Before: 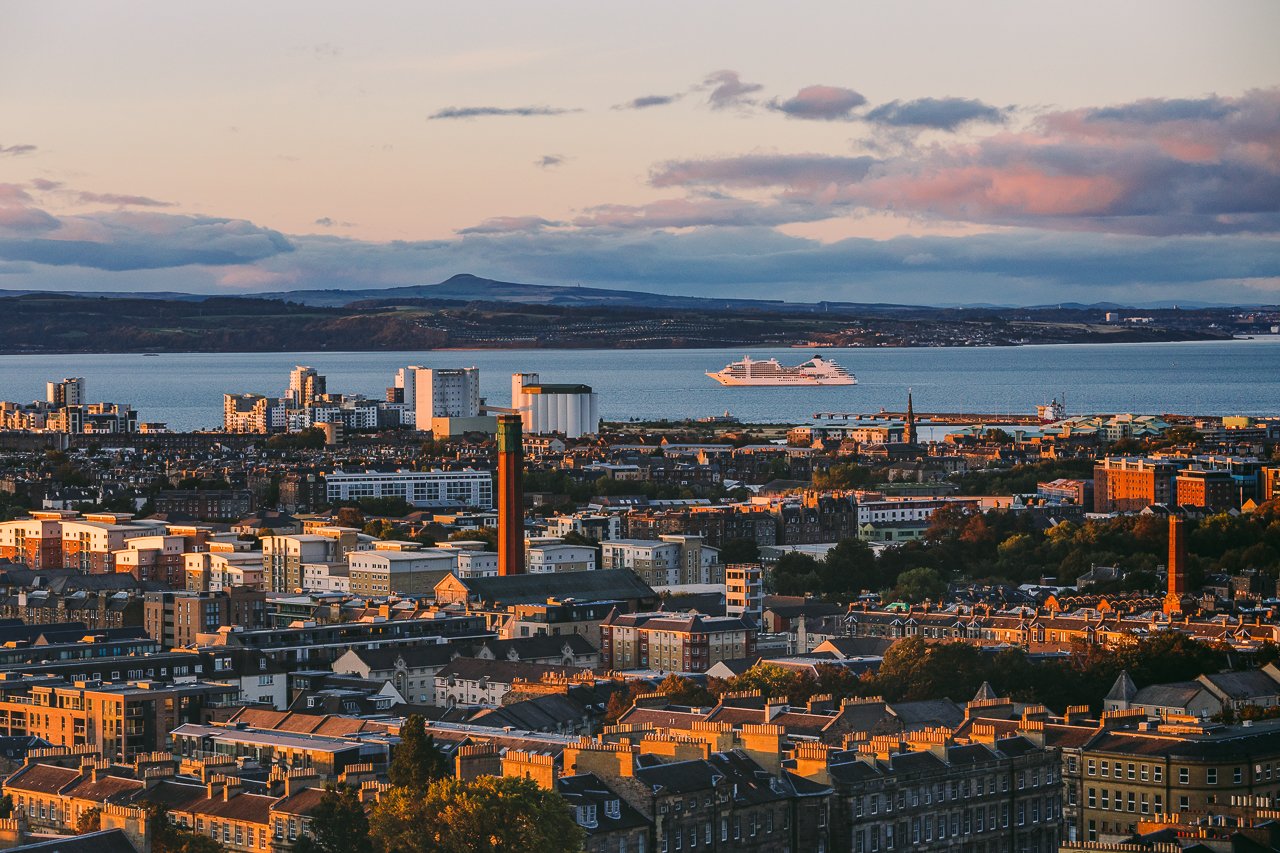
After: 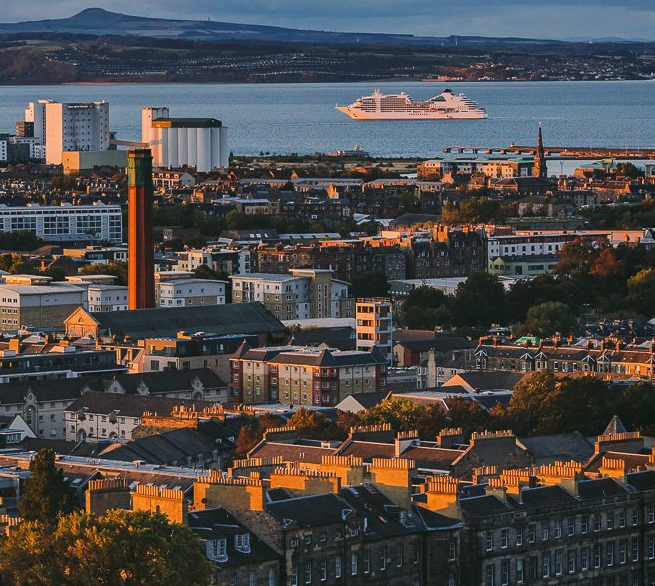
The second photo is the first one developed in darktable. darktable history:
exposure: exposure -0.067 EV, compensate highlight preservation false
crop and rotate: left 28.955%, top 31.296%, right 19.812%
